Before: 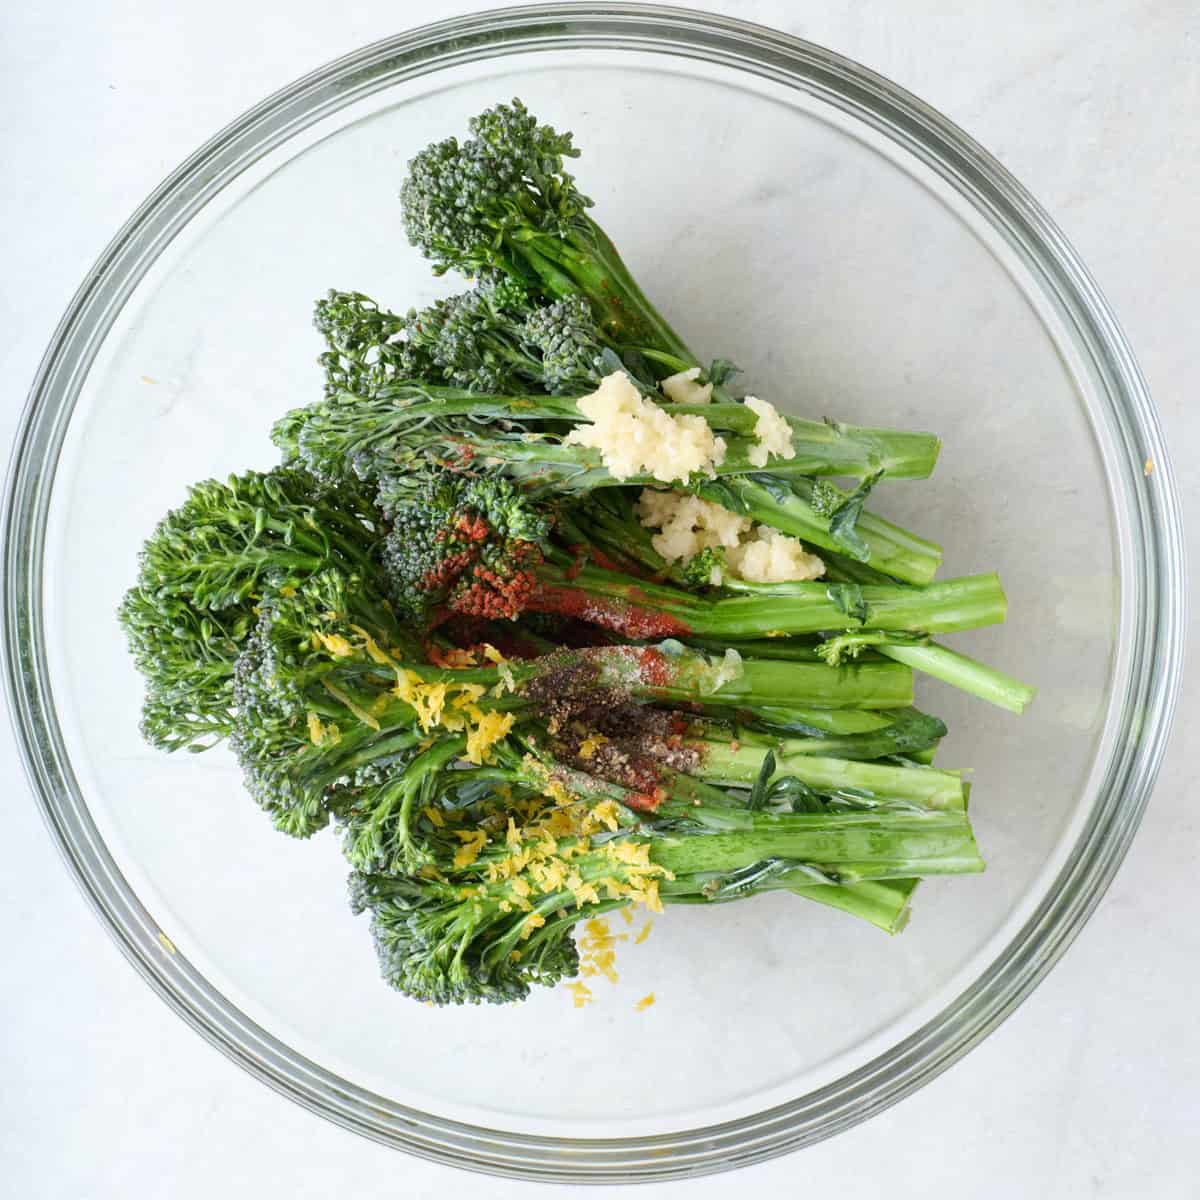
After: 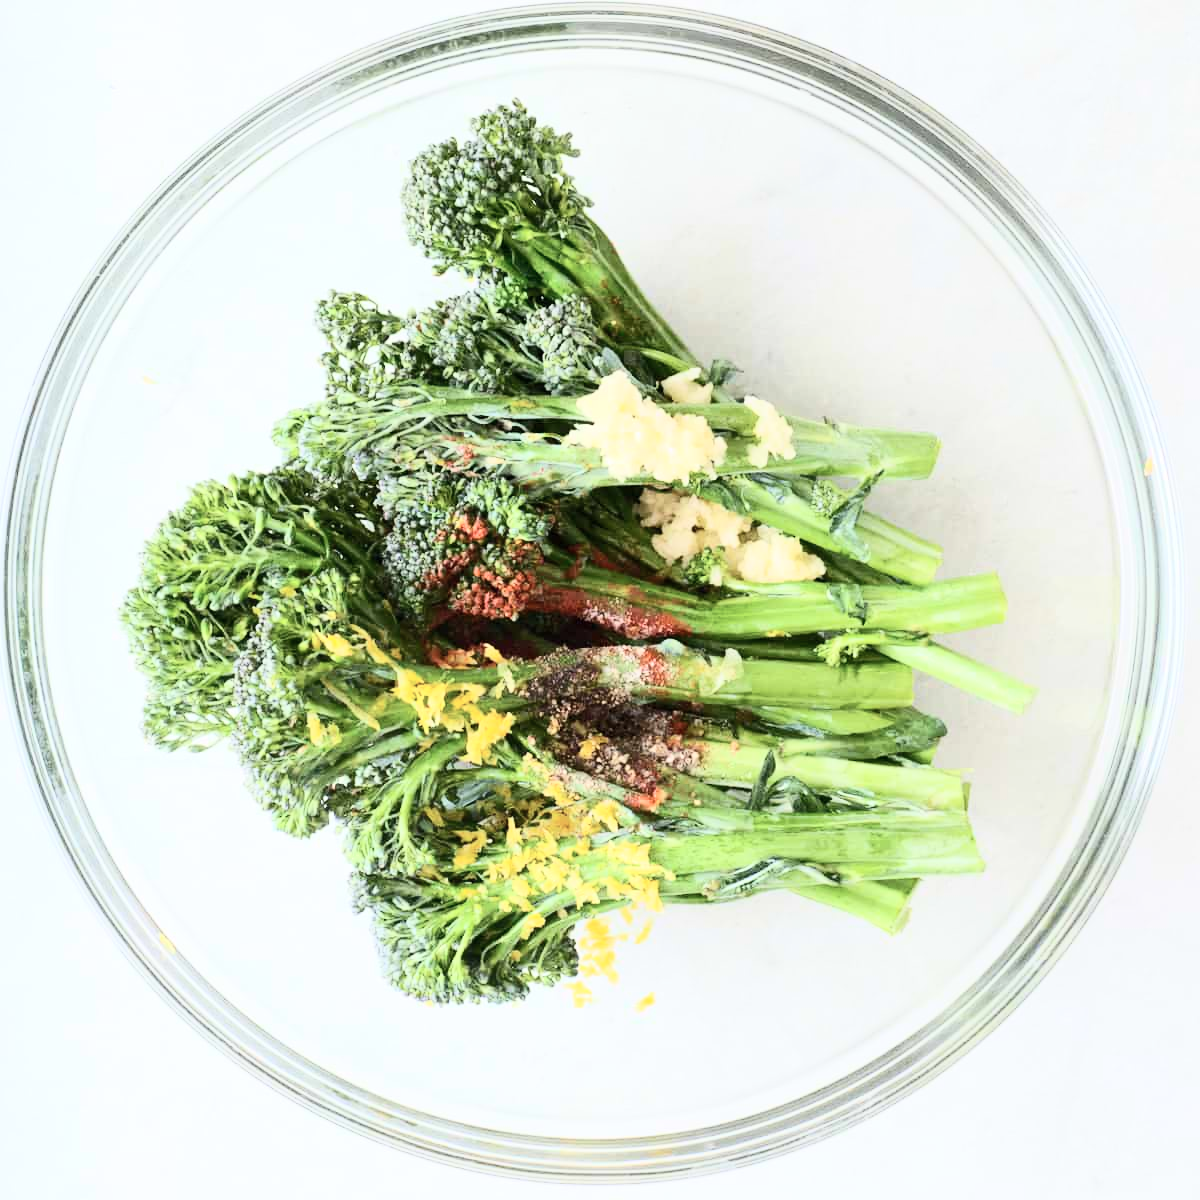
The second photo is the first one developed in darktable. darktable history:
tone curve: curves: ch0 [(0, 0) (0.003, 0.003) (0.011, 0.013) (0.025, 0.028) (0.044, 0.05) (0.069, 0.078) (0.1, 0.113) (0.136, 0.153) (0.177, 0.2) (0.224, 0.271) (0.277, 0.374) (0.335, 0.47) (0.399, 0.574) (0.468, 0.688) (0.543, 0.79) (0.623, 0.859) (0.709, 0.919) (0.801, 0.957) (0.898, 0.978) (1, 1)], color space Lab, independent channels, preserve colors none
